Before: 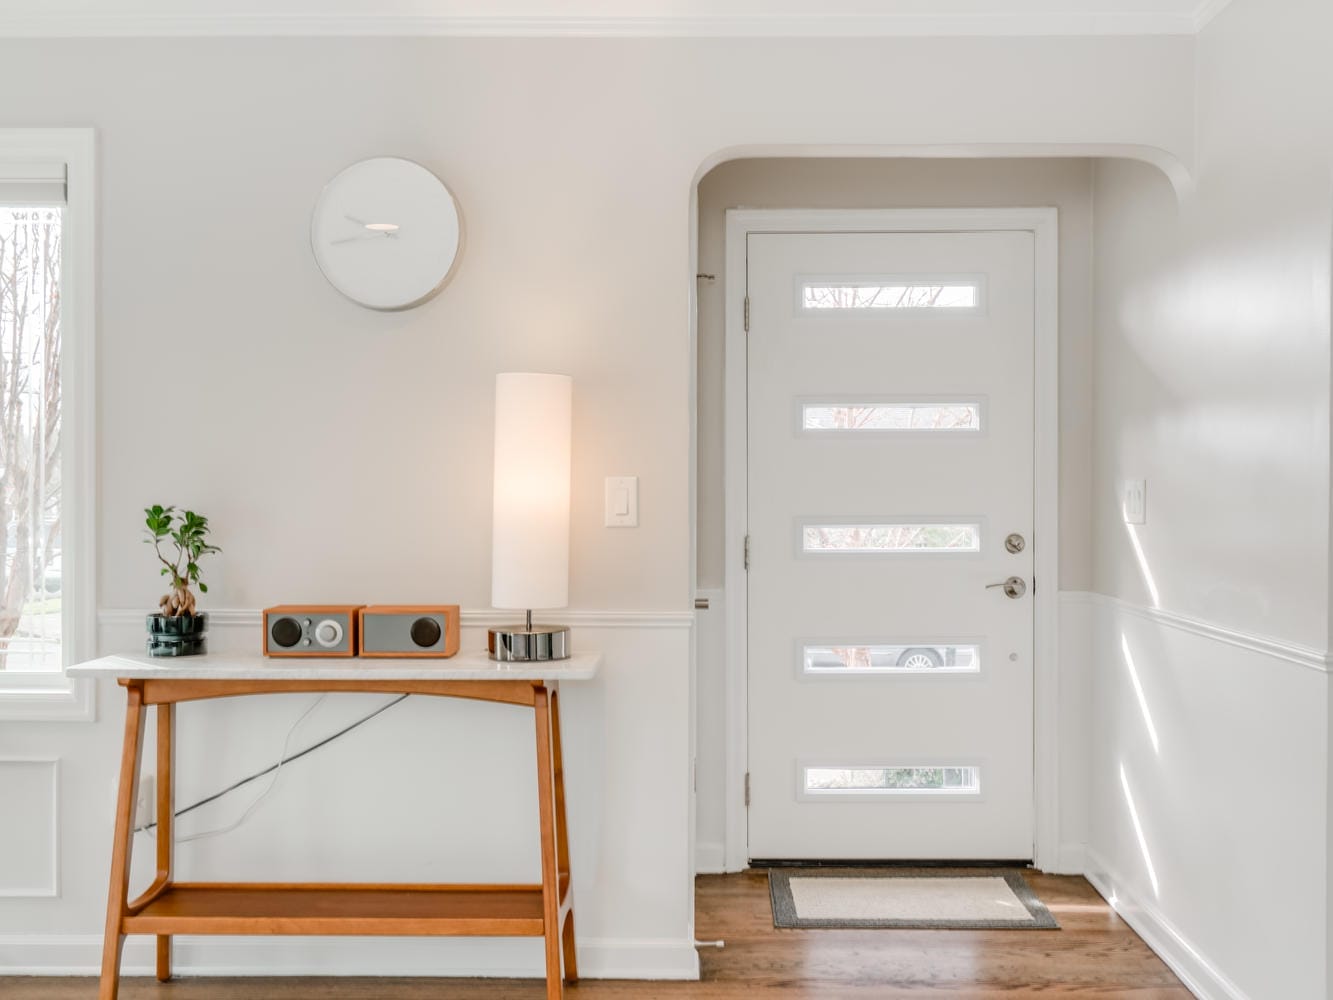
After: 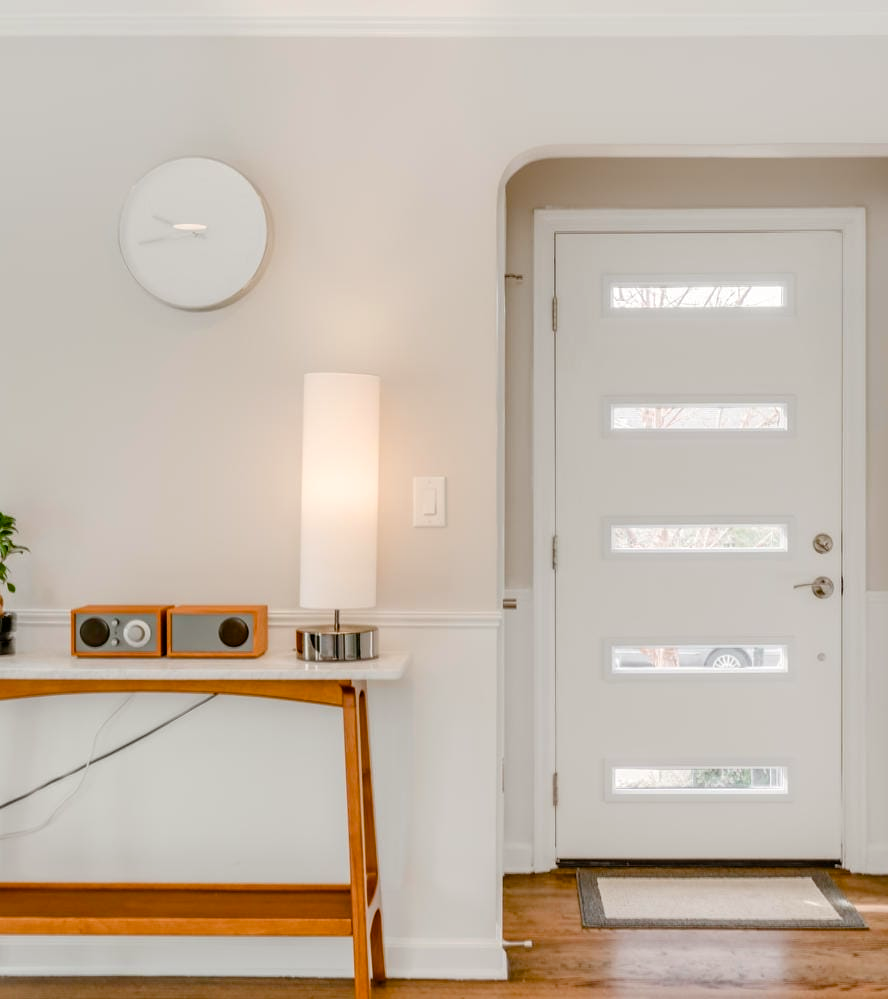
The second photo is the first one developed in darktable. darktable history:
color balance rgb: power › luminance -3.571%, power › chroma 0.579%, power › hue 40.61°, white fulcrum 0.07 EV, linear chroma grading › global chroma 14.915%, perceptual saturation grading › global saturation 13.754%, perceptual saturation grading › highlights -30.567%, perceptual saturation grading › shadows 51.698%
crop and rotate: left 14.445%, right 18.897%
